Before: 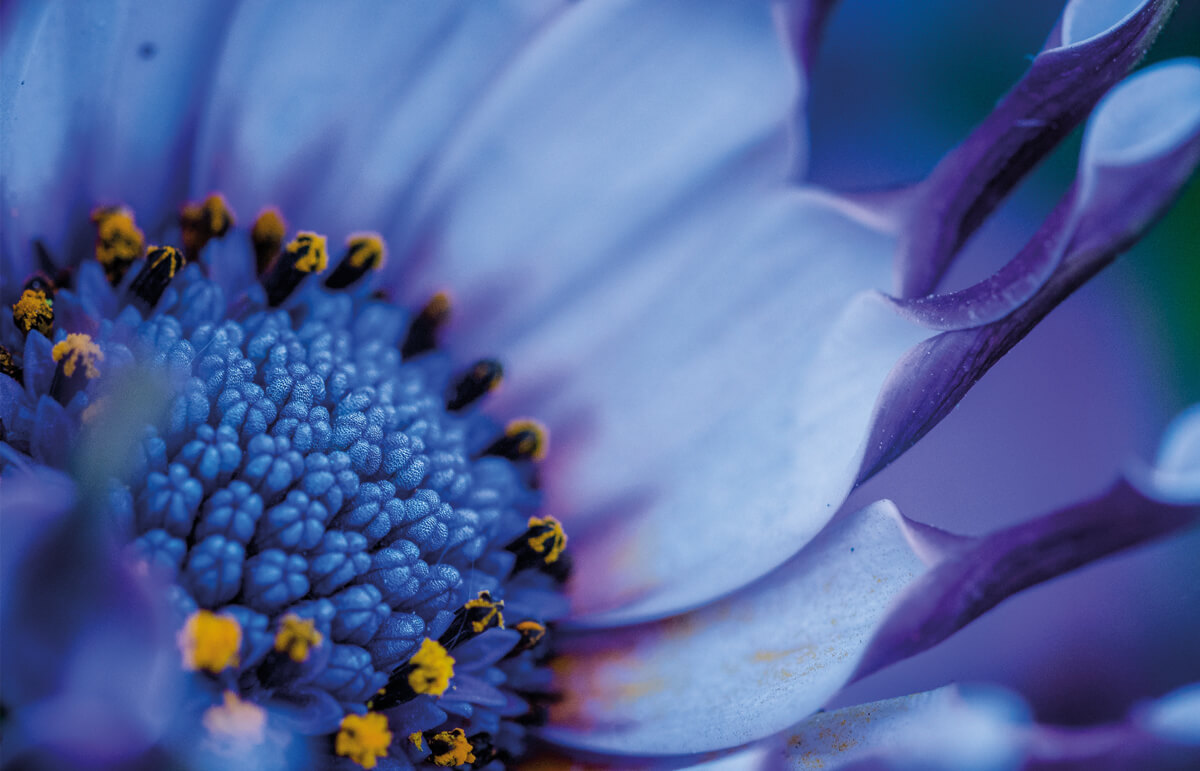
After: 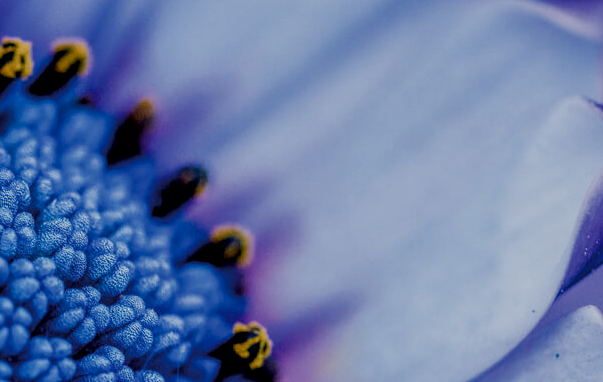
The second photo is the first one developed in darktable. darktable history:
local contrast: on, module defaults
crop: left 24.617%, top 25.228%, right 25.103%, bottom 25.115%
color balance rgb: perceptual saturation grading › global saturation 20%, perceptual saturation grading › highlights -49.36%, perceptual saturation grading › shadows 24.528%
filmic rgb: black relative exposure -7.65 EV, white relative exposure 4.56 EV, threshold 2.97 EV, hardness 3.61, enable highlight reconstruction true
